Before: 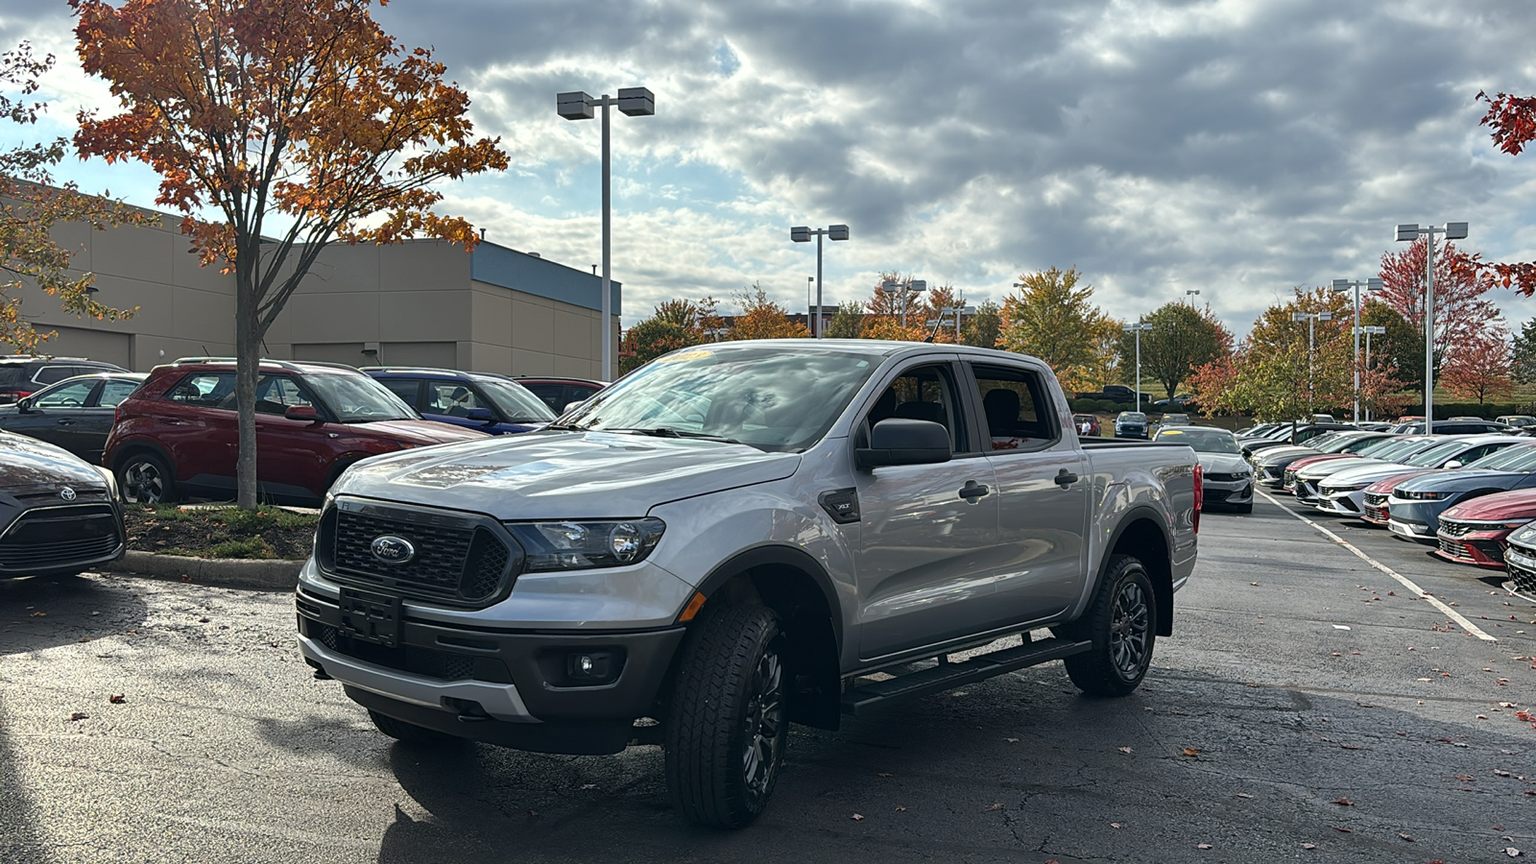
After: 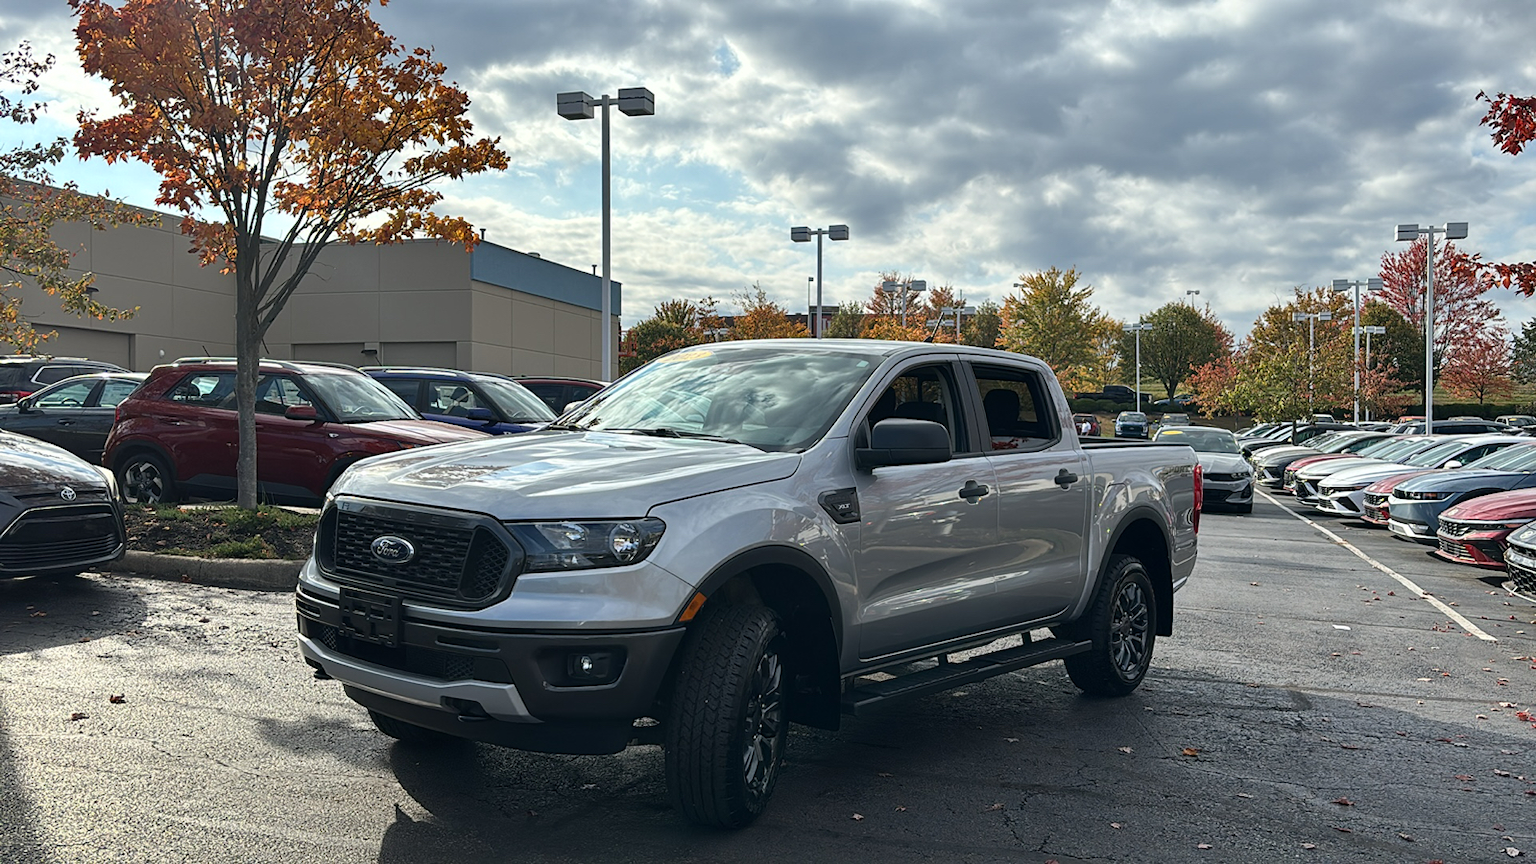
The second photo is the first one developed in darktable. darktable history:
contrast brightness saturation: contrast 0.098, brightness 0.02, saturation 0.022
